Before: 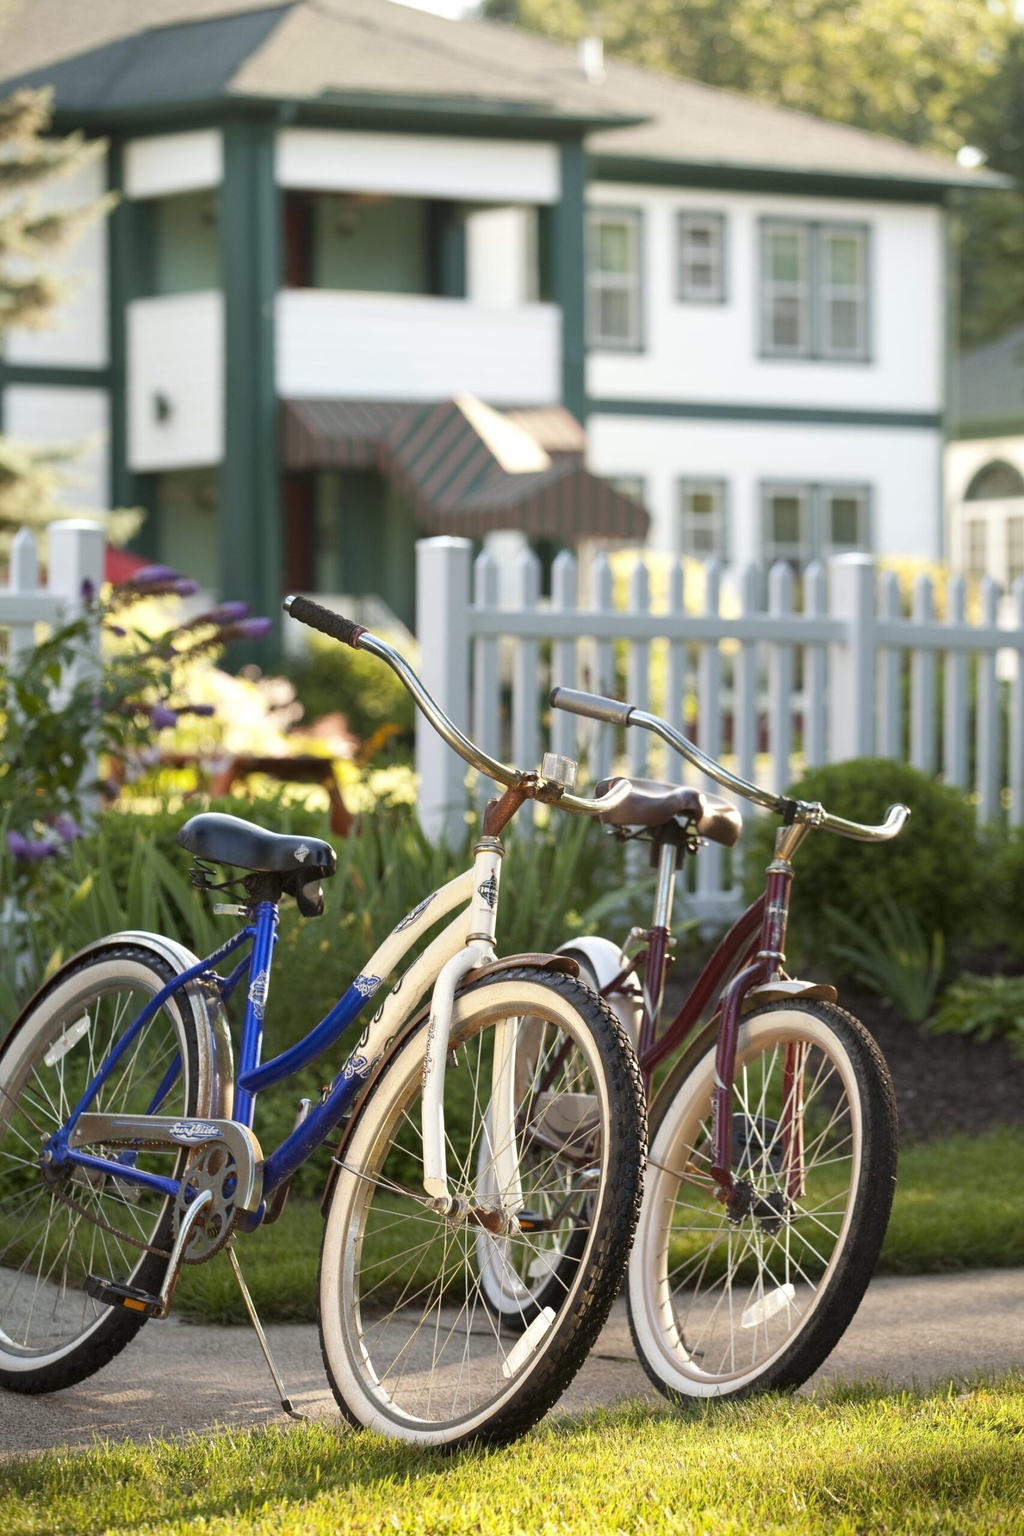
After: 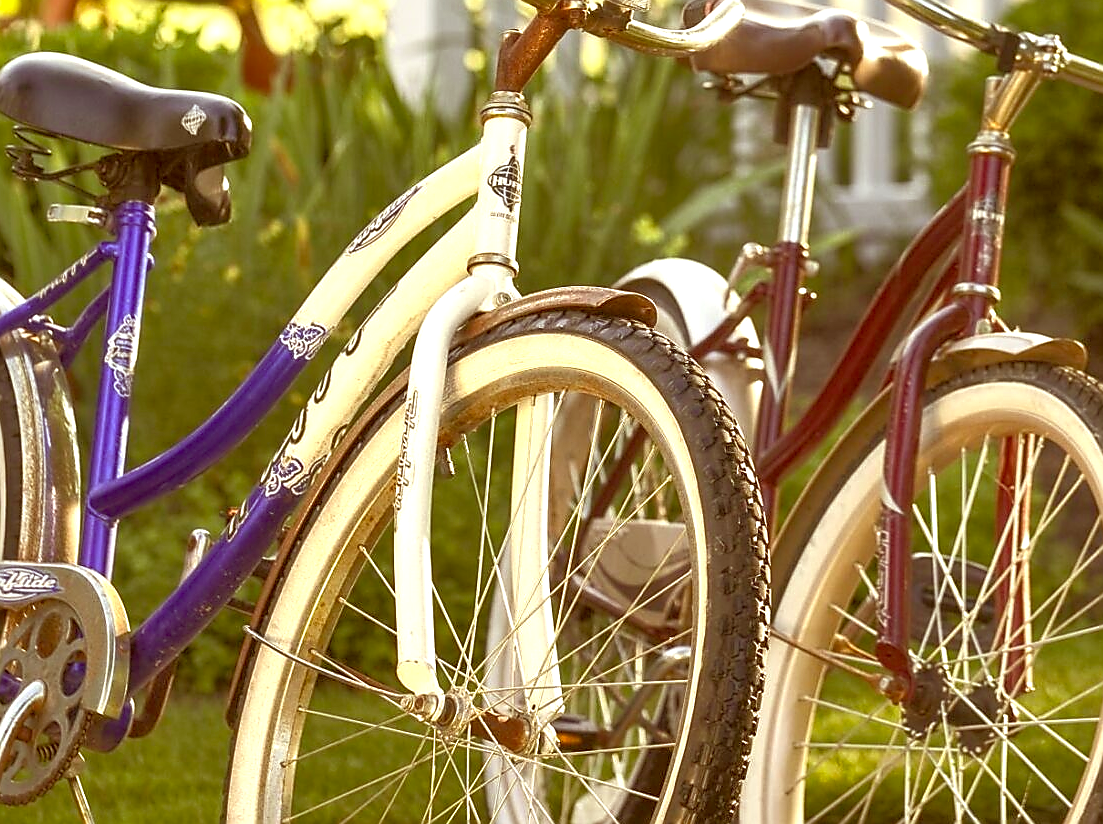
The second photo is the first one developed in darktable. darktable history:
crop: left 18.145%, top 50.875%, right 17.226%, bottom 16.918%
local contrast: detail 130%
sharpen: radius 1.352, amount 1.26, threshold 0.793
exposure: black level correction 0, exposure 1.448 EV, compensate exposure bias true, compensate highlight preservation false
color calibration: illuminant as shot in camera, x 0.369, y 0.376, temperature 4324.56 K
tone equalizer: -8 EV -0.018 EV, -7 EV 0.013 EV, -6 EV -0.008 EV, -5 EV 0.005 EV, -4 EV -0.036 EV, -3 EV -0.231 EV, -2 EV -0.667 EV, -1 EV -1 EV, +0 EV -0.982 EV, mask exposure compensation -0.486 EV
color correction: highlights a* 1.07, highlights b* 24.99, shadows a* 15.35, shadows b* 25.04
